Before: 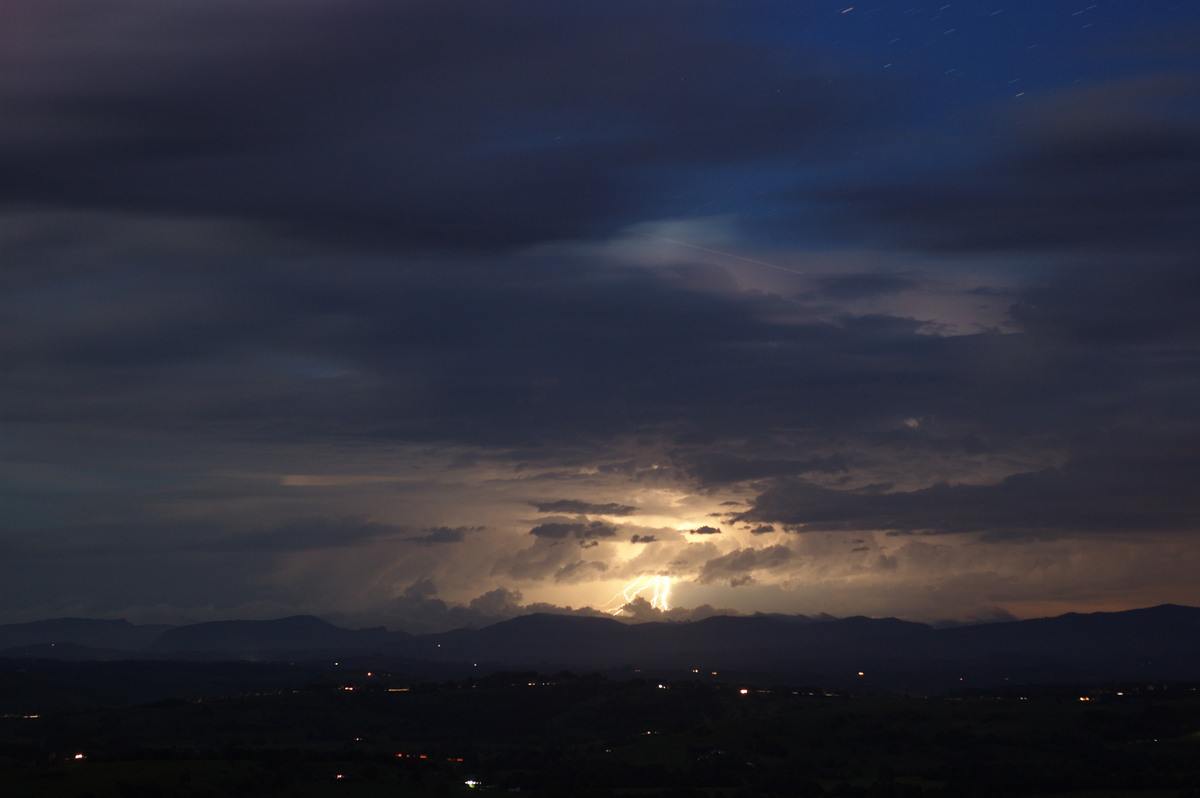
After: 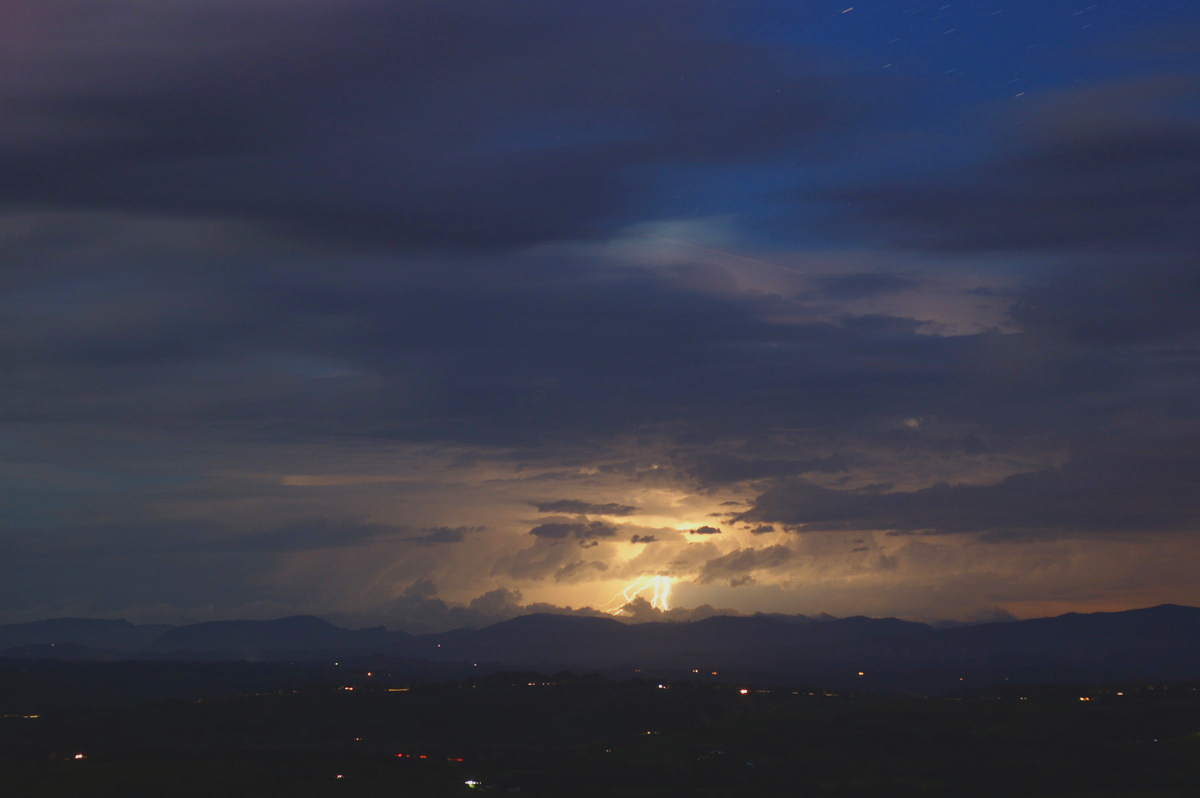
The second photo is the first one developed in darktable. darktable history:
tone equalizer: edges refinement/feathering 500, mask exposure compensation -1.57 EV, preserve details no
contrast brightness saturation: contrast -0.173, saturation 0.187
